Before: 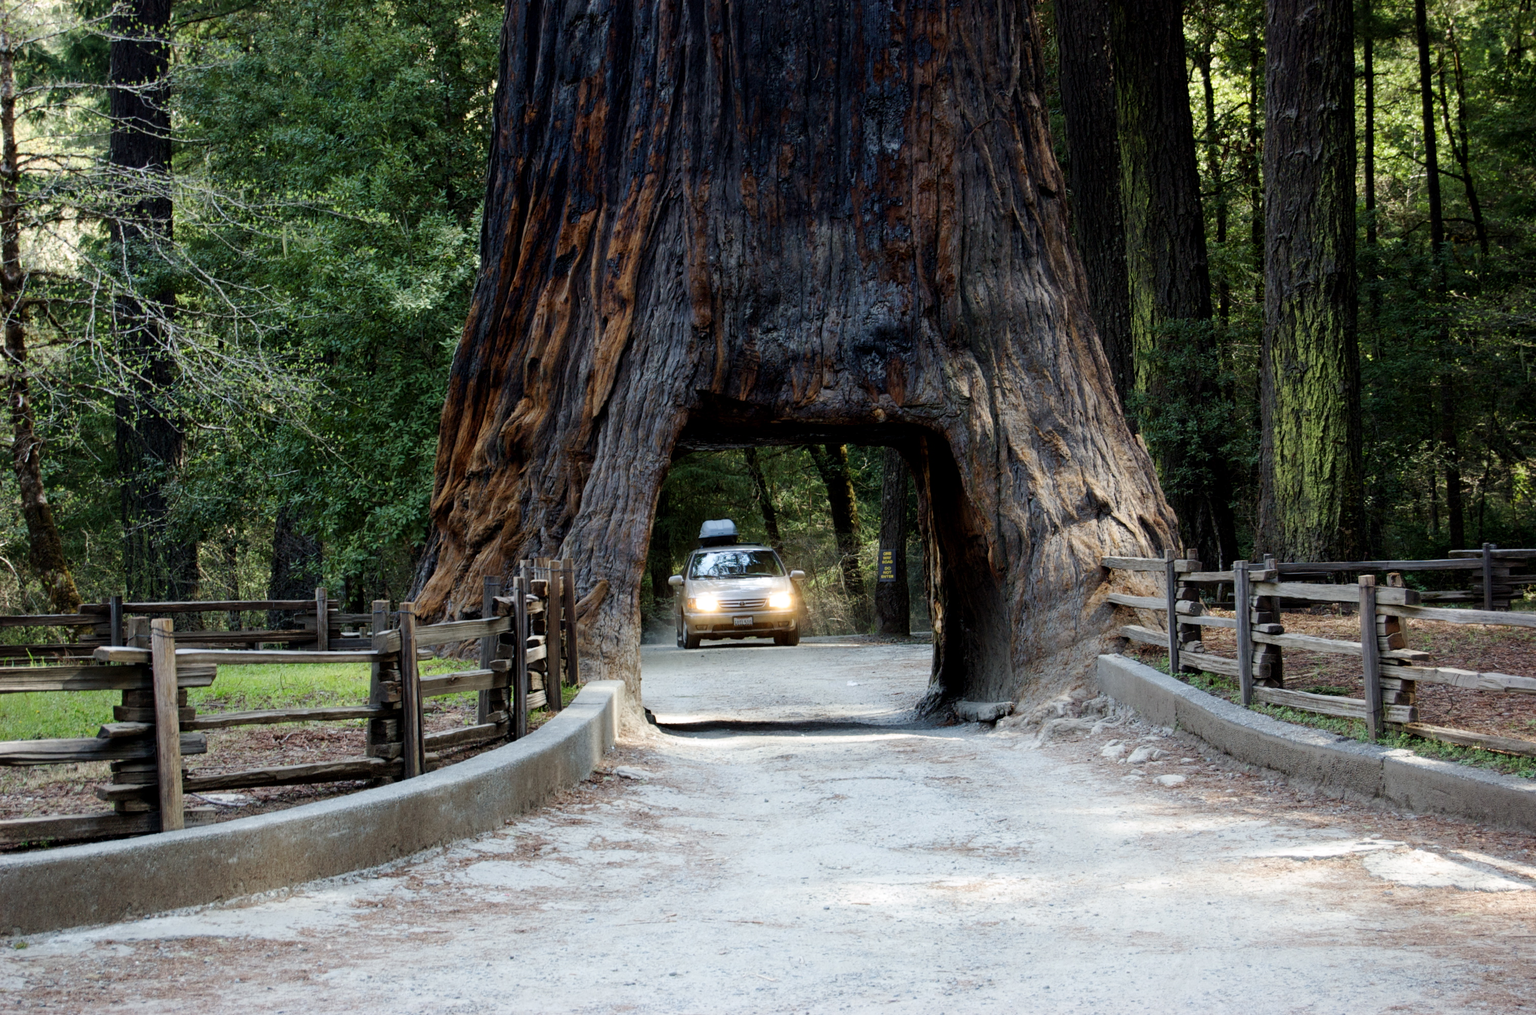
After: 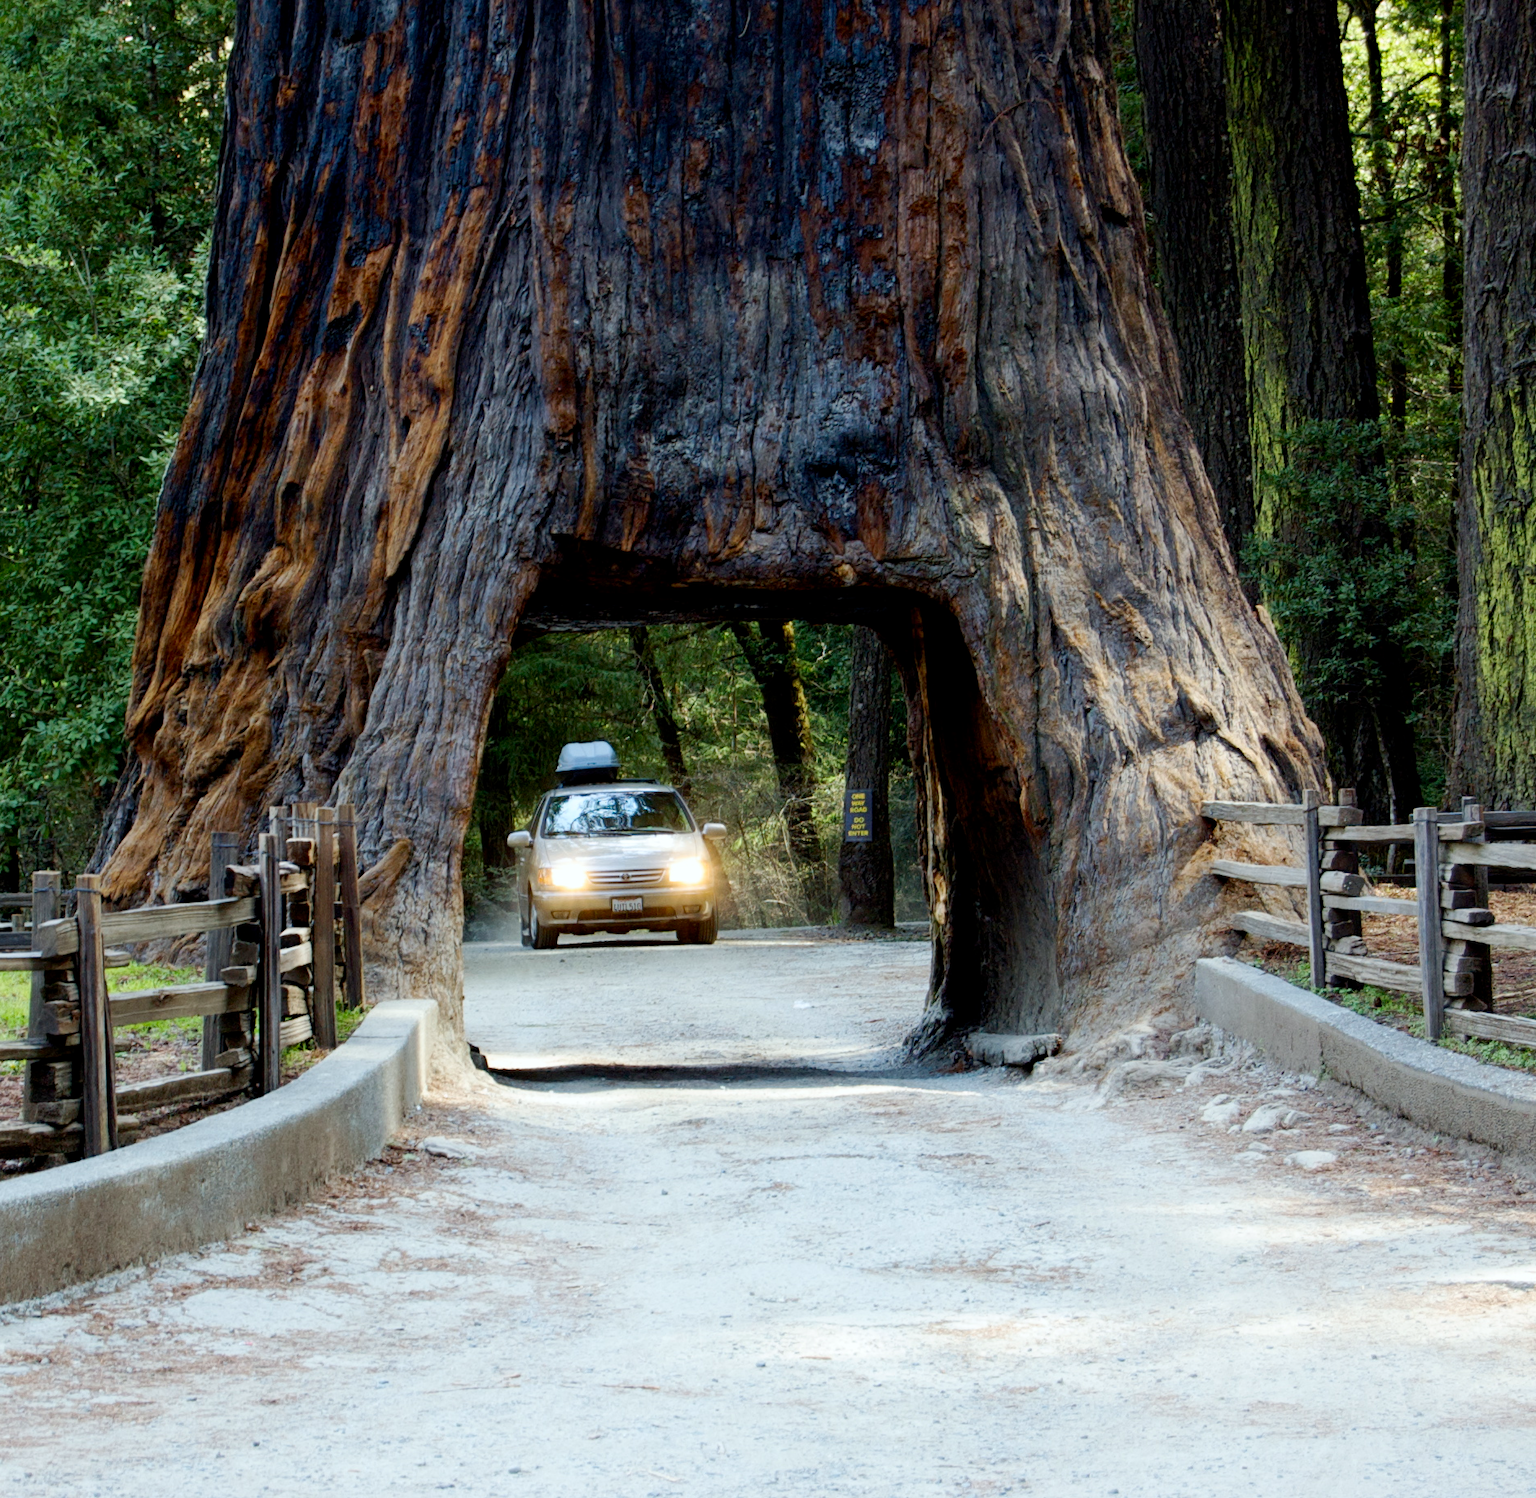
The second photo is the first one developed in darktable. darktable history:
crop and rotate: left 22.918%, top 5.629%, right 14.711%, bottom 2.247%
contrast brightness saturation: contrast 0.09, saturation 0.28
white balance: red 0.978, blue 0.999
